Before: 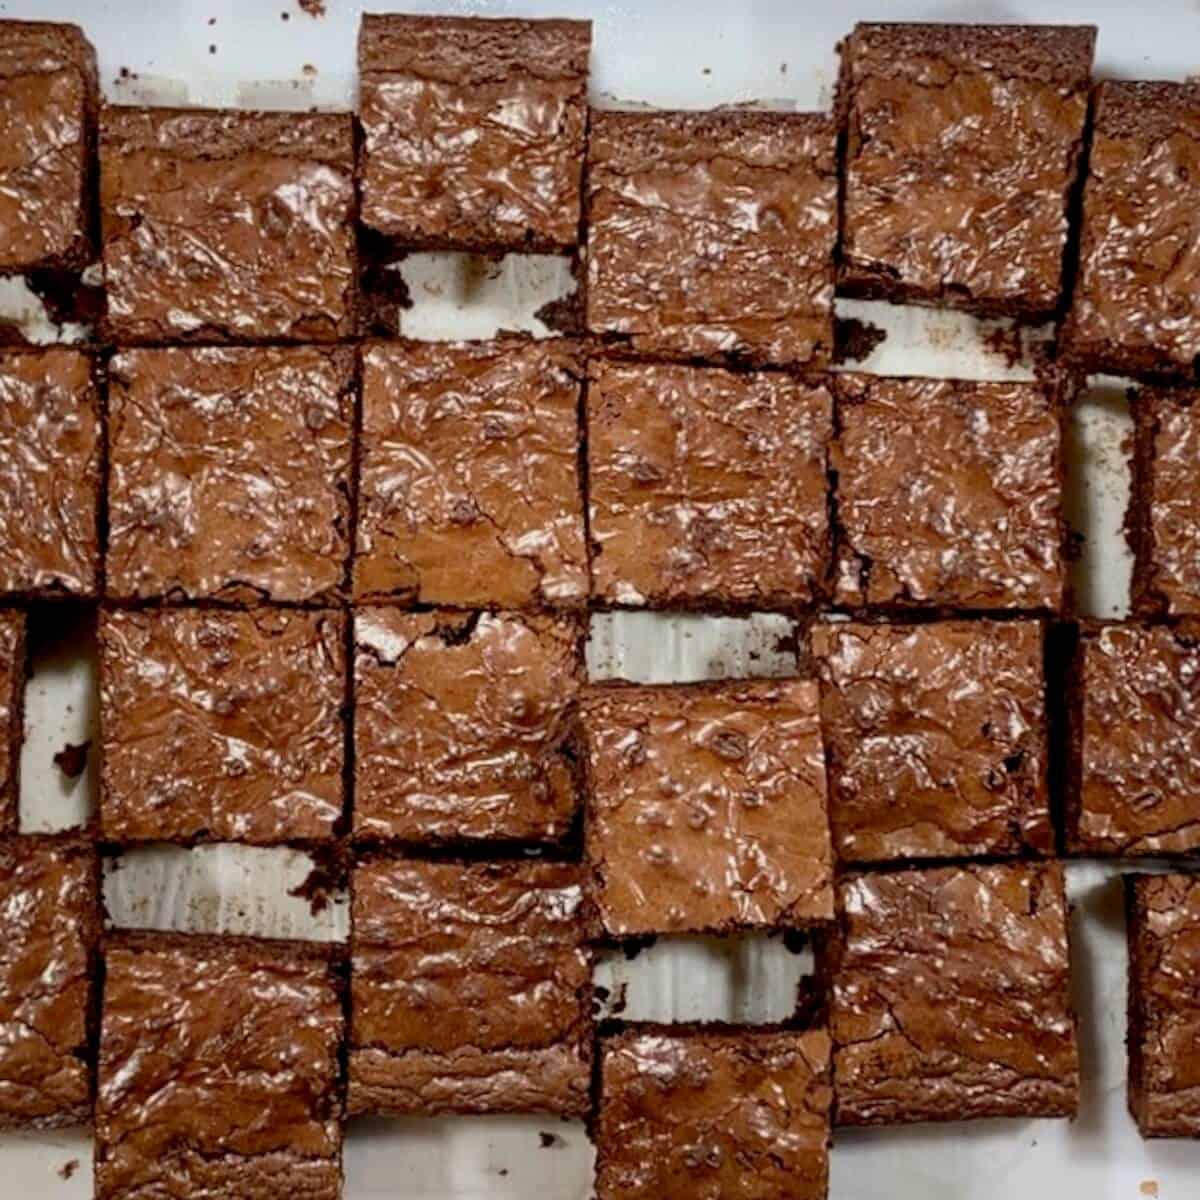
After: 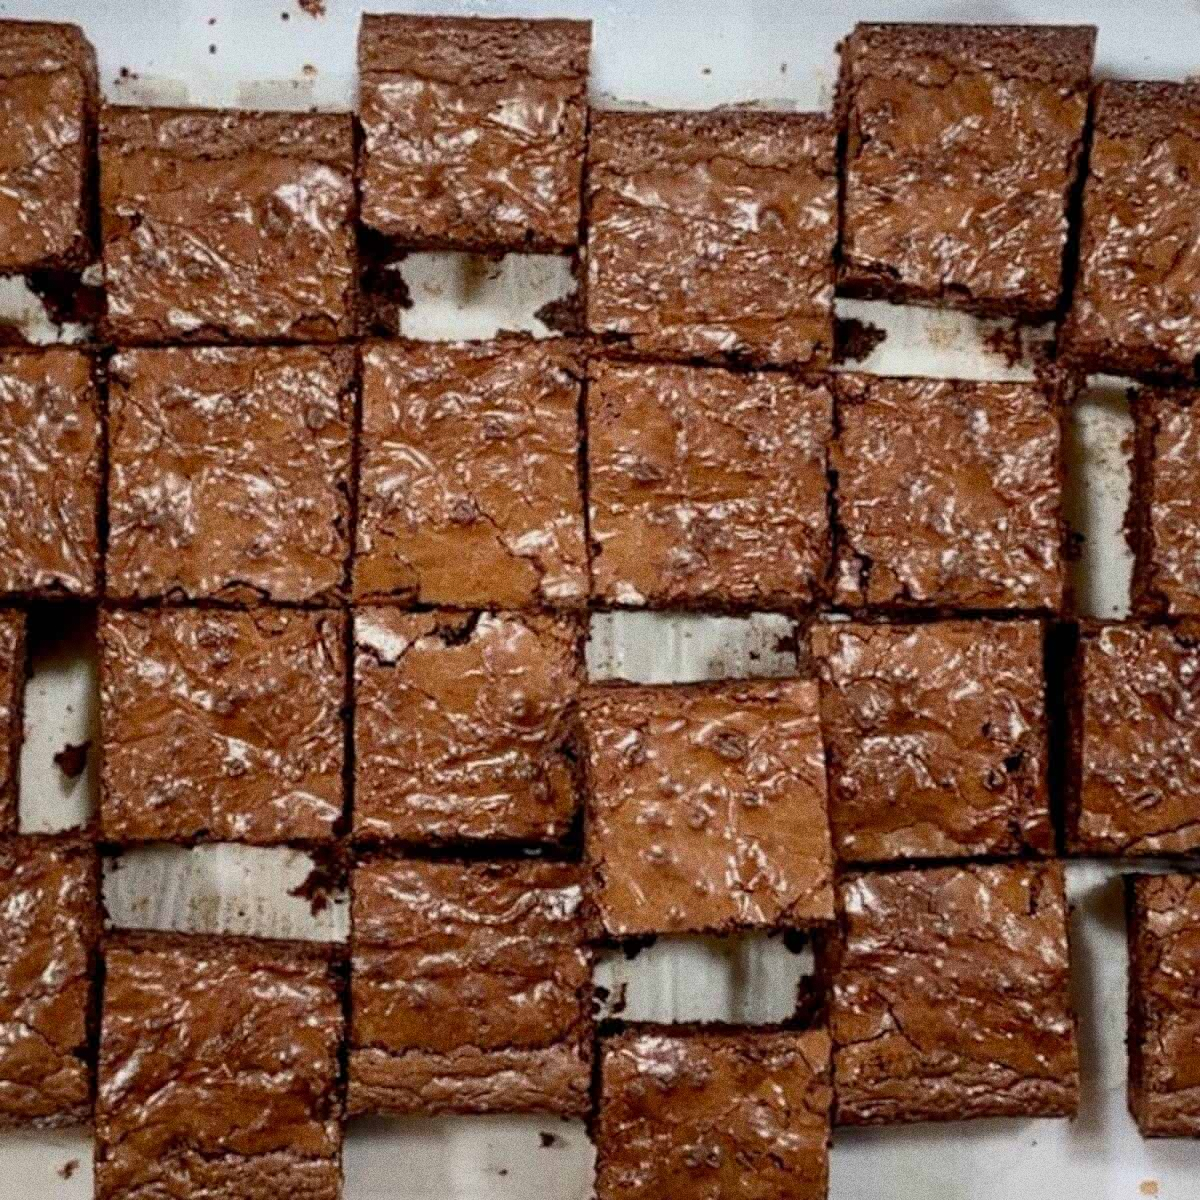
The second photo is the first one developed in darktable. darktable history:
tone equalizer: on, module defaults
grain: coarseness 0.09 ISO, strength 40%
